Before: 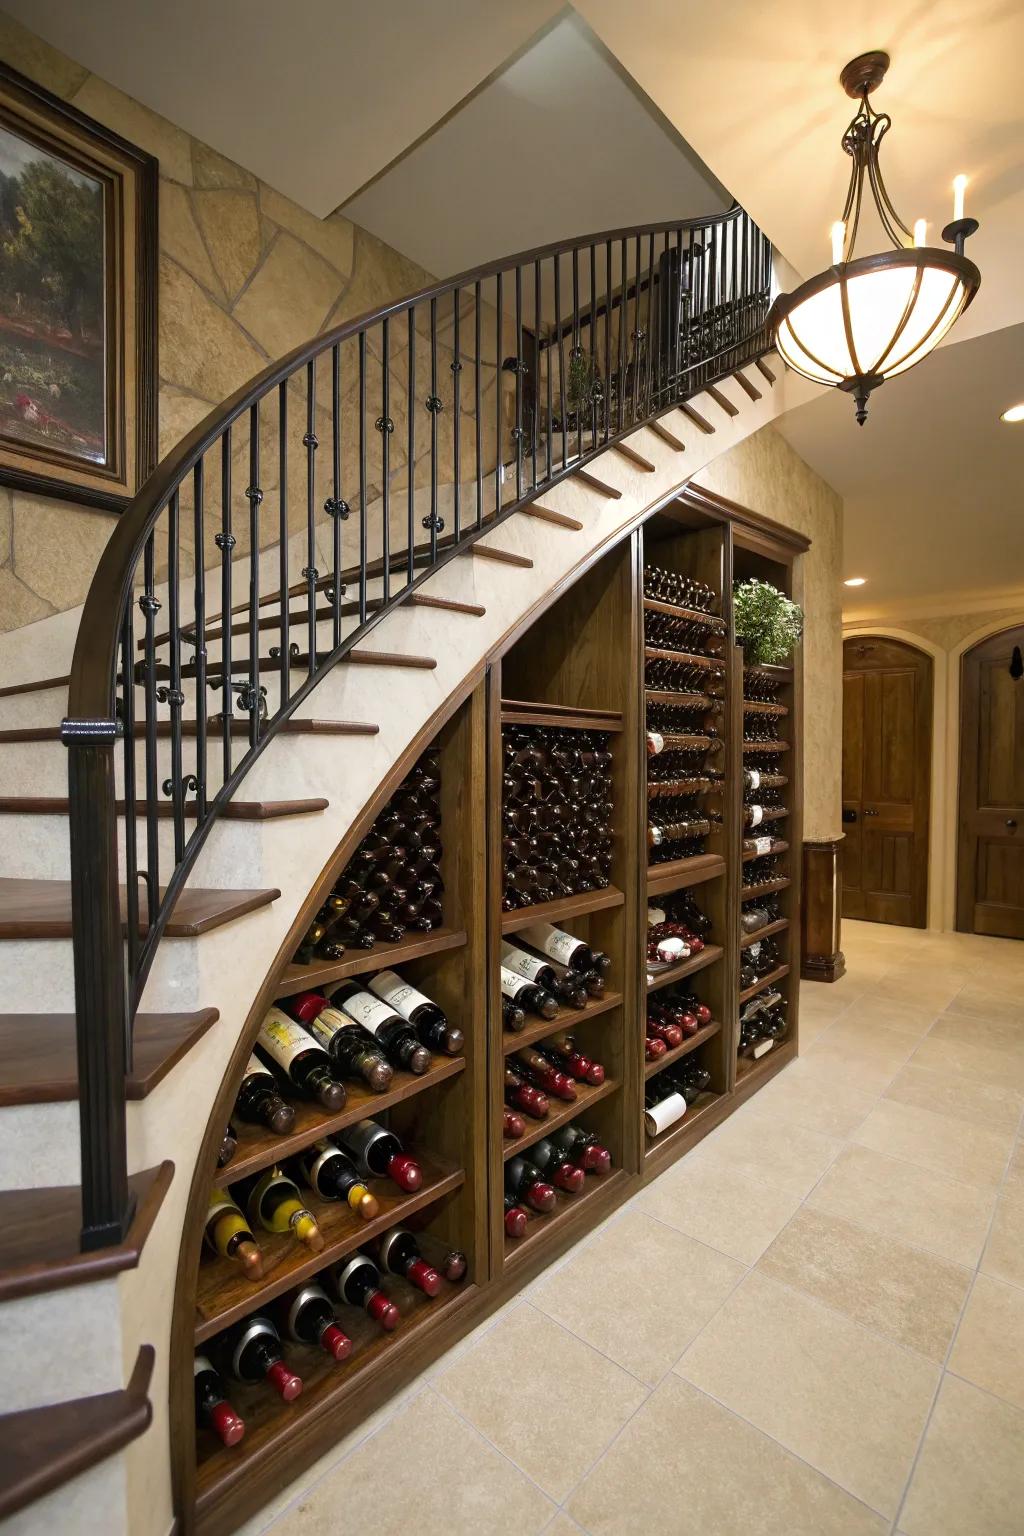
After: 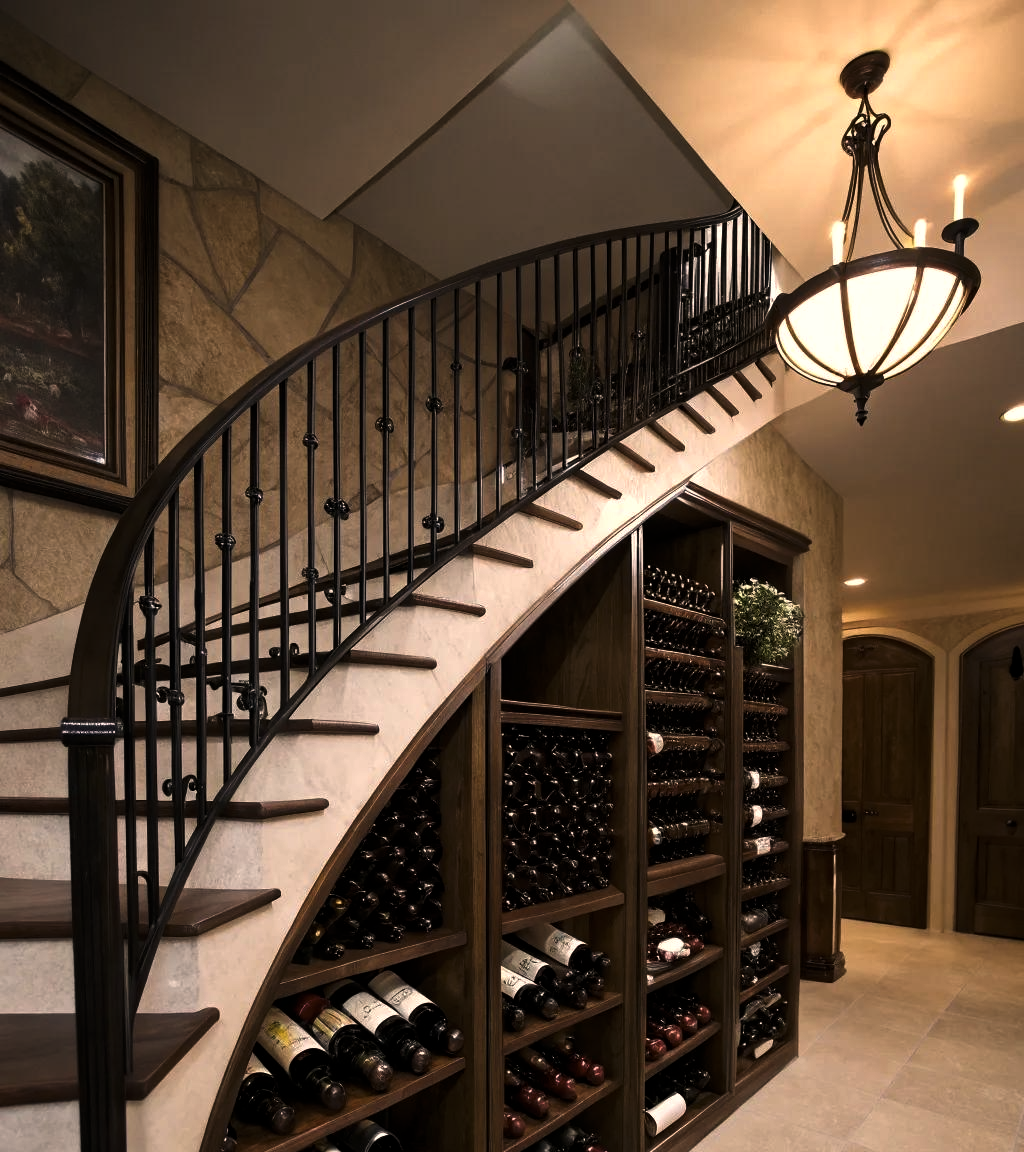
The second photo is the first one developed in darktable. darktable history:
white balance: red 1.127, blue 0.943
crop: bottom 24.988%
levels: levels [0, 0.618, 1]
